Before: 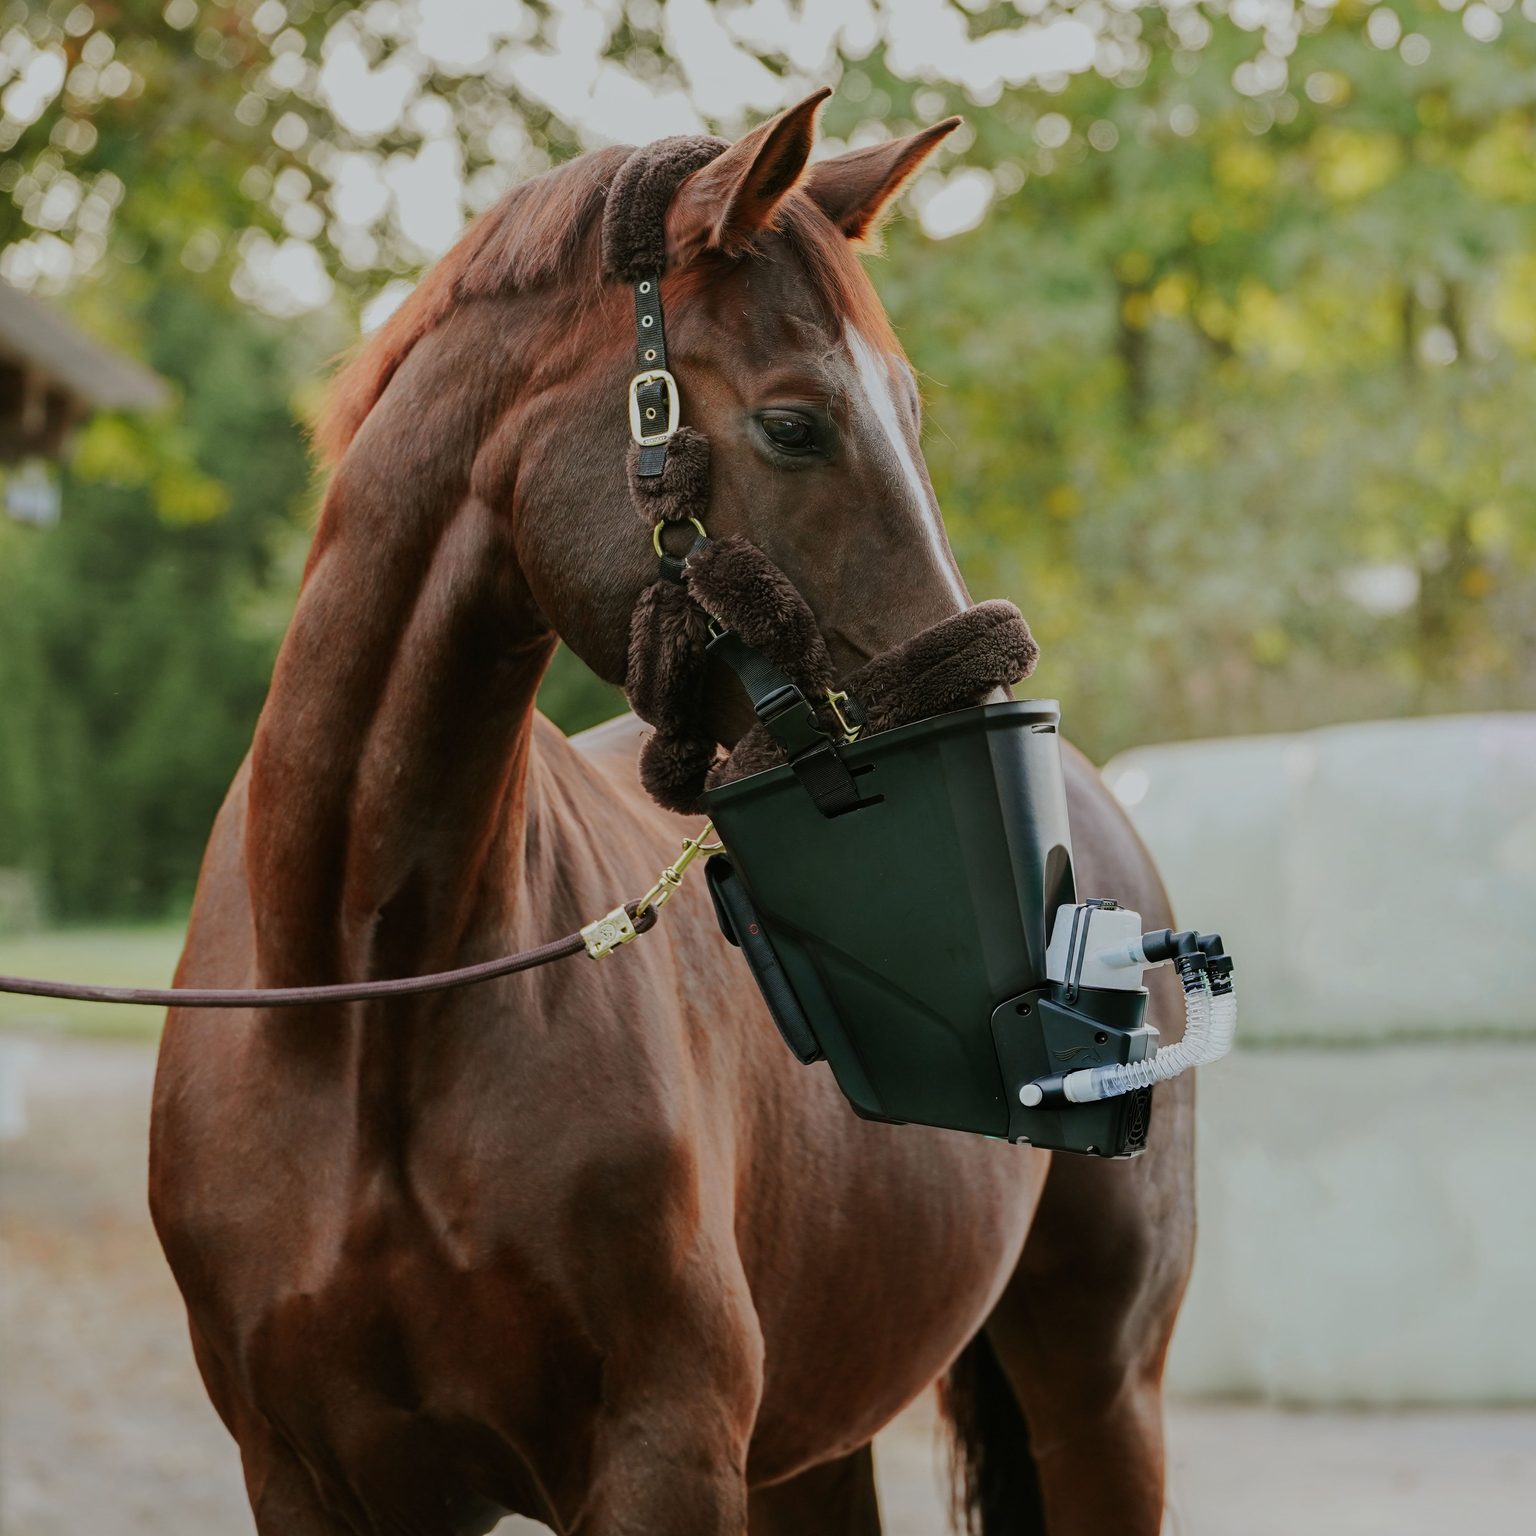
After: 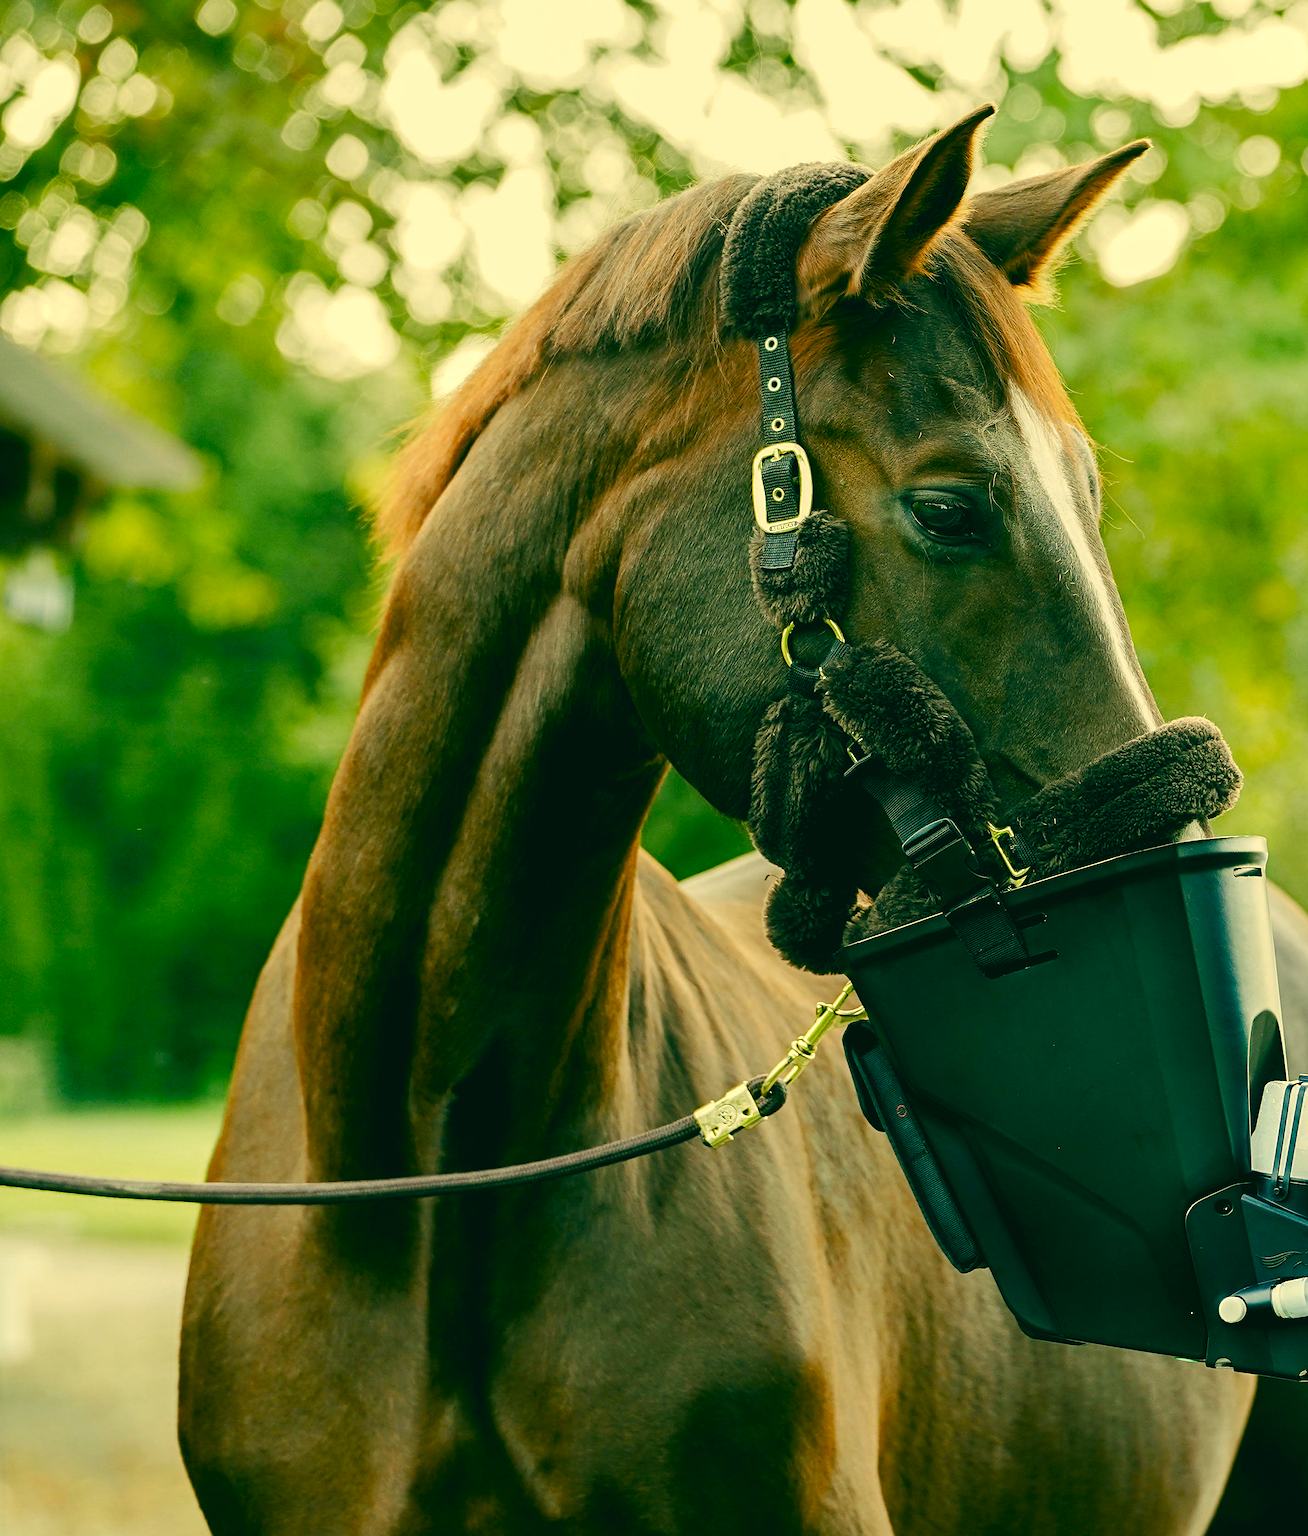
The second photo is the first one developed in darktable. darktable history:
exposure: black level correction 0, exposure 0.499 EV, compensate highlight preservation false
levels: white 99.97%, levels [0.062, 0.494, 0.925]
crop: right 28.701%, bottom 16.332%
color correction: highlights a* 2.05, highlights b* 33.87, shadows a* -37.27, shadows b* -5.76
color balance rgb: perceptual saturation grading › global saturation 20%, perceptual saturation grading › highlights -24.759%, perceptual saturation grading › shadows 50.264%
sharpen: on, module defaults
